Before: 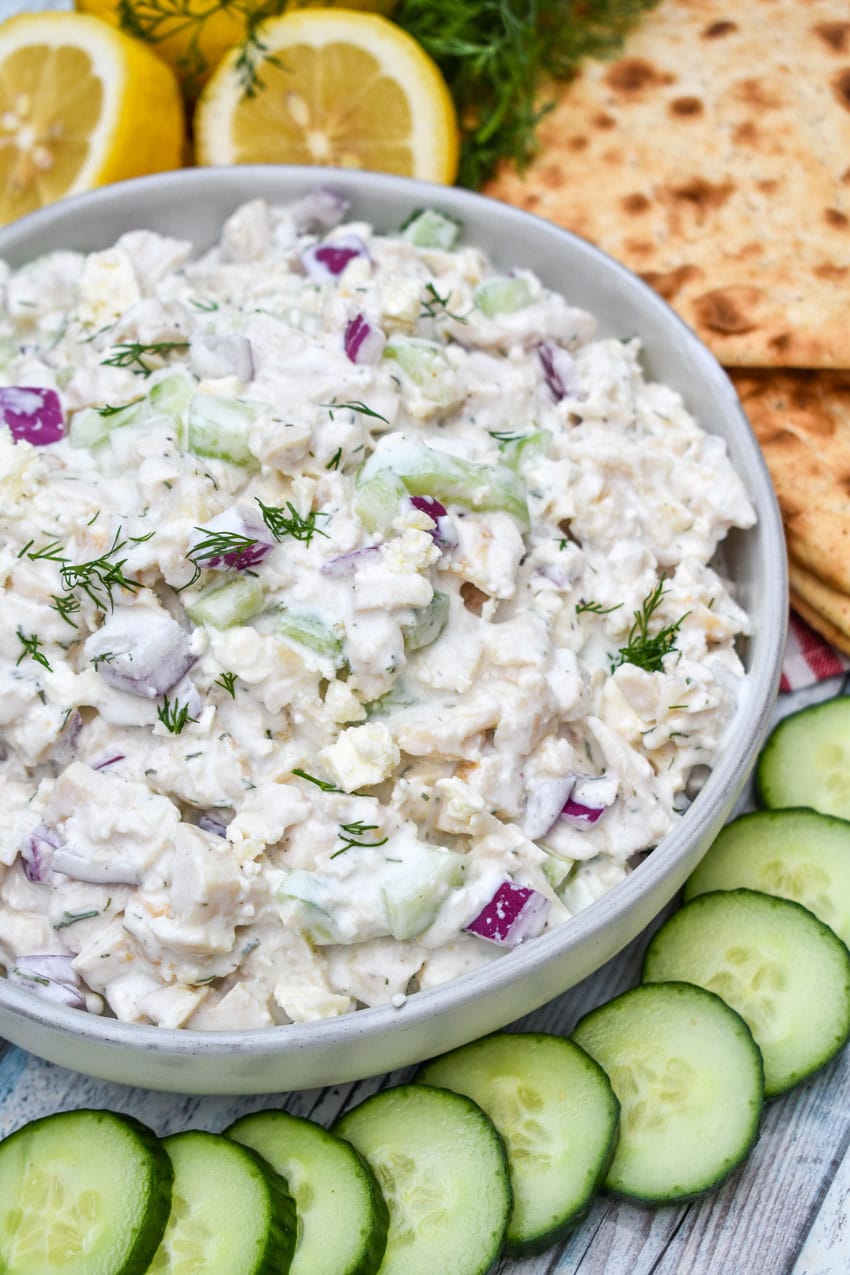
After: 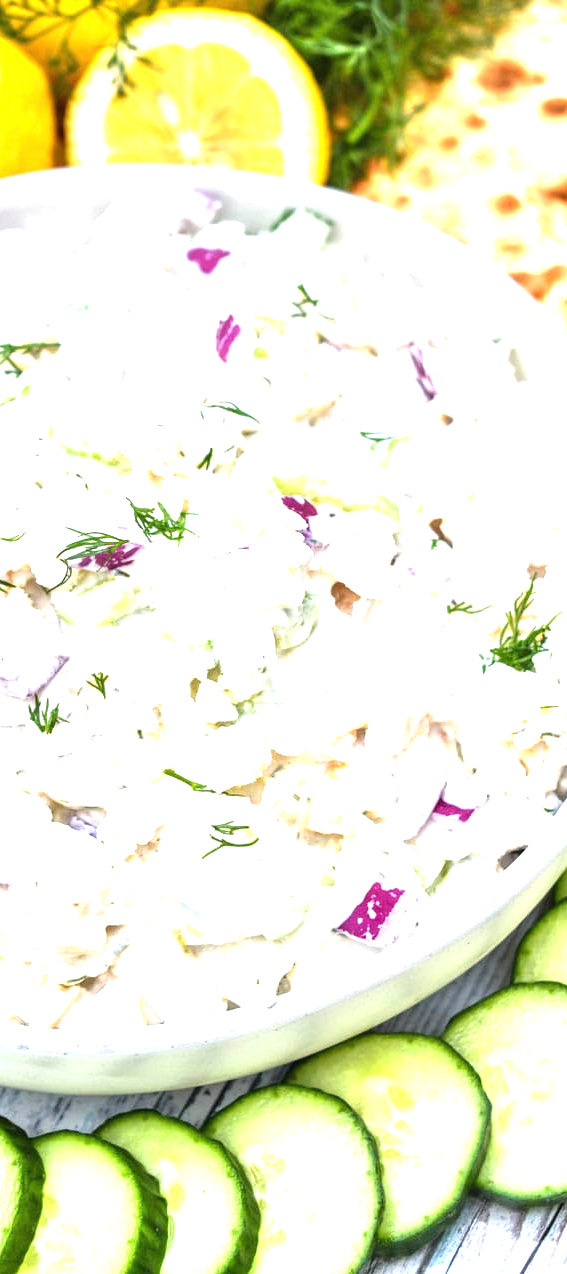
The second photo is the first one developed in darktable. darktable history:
exposure: black level correction 0, exposure 1.666 EV, compensate highlight preservation false
crop and rotate: left 15.337%, right 17.882%
